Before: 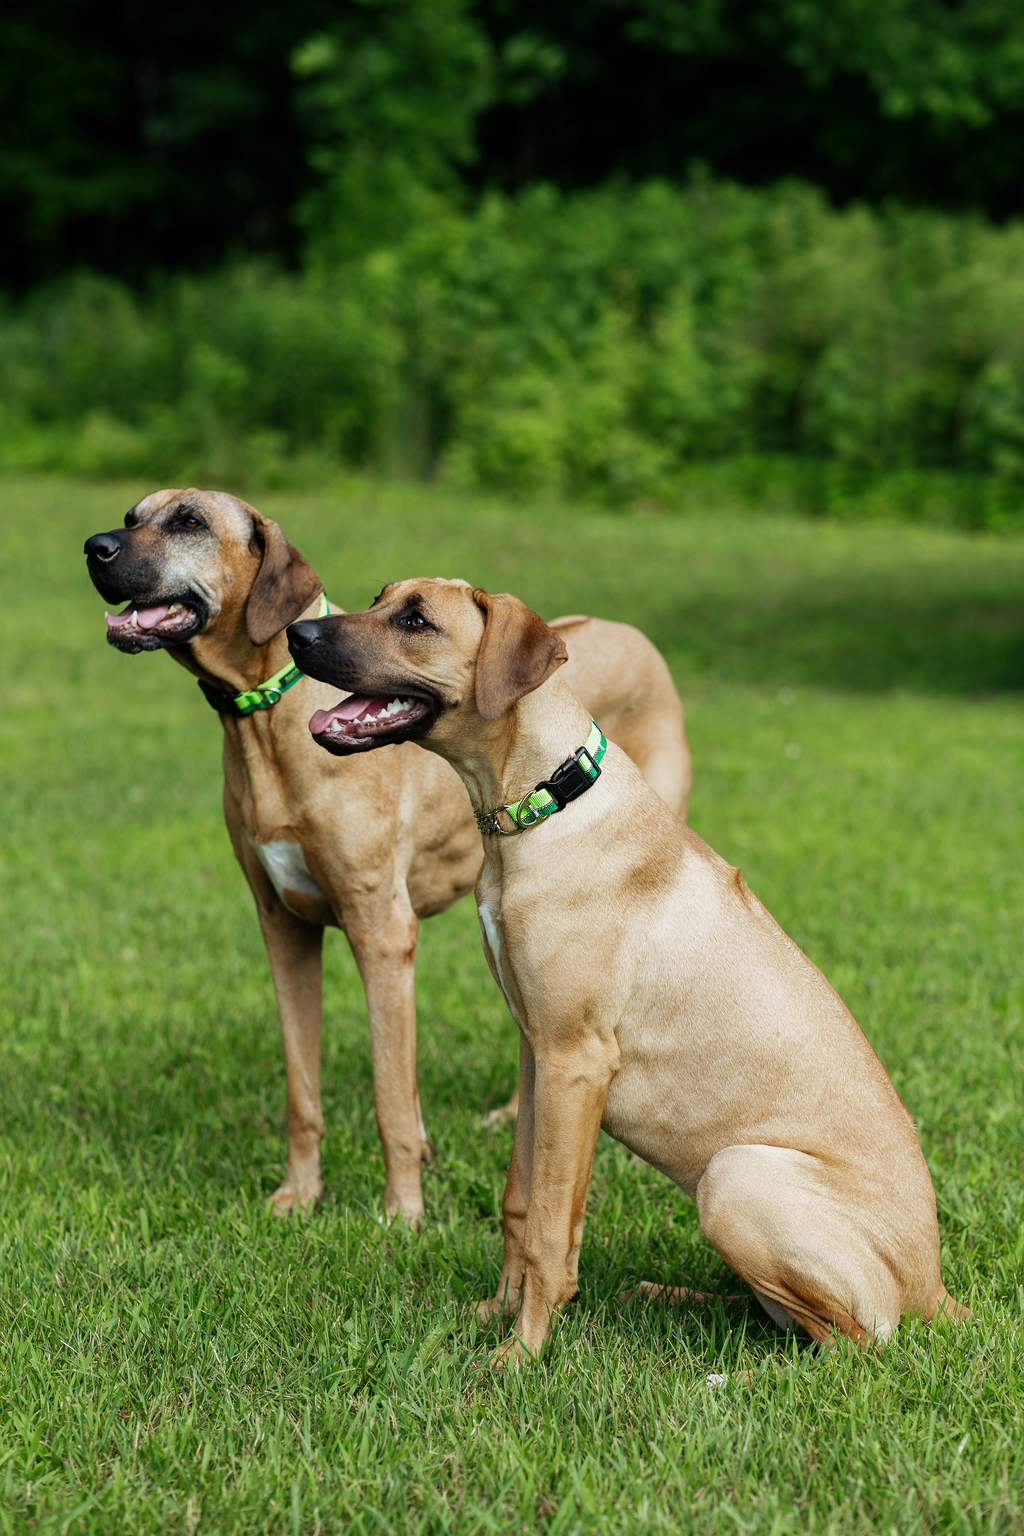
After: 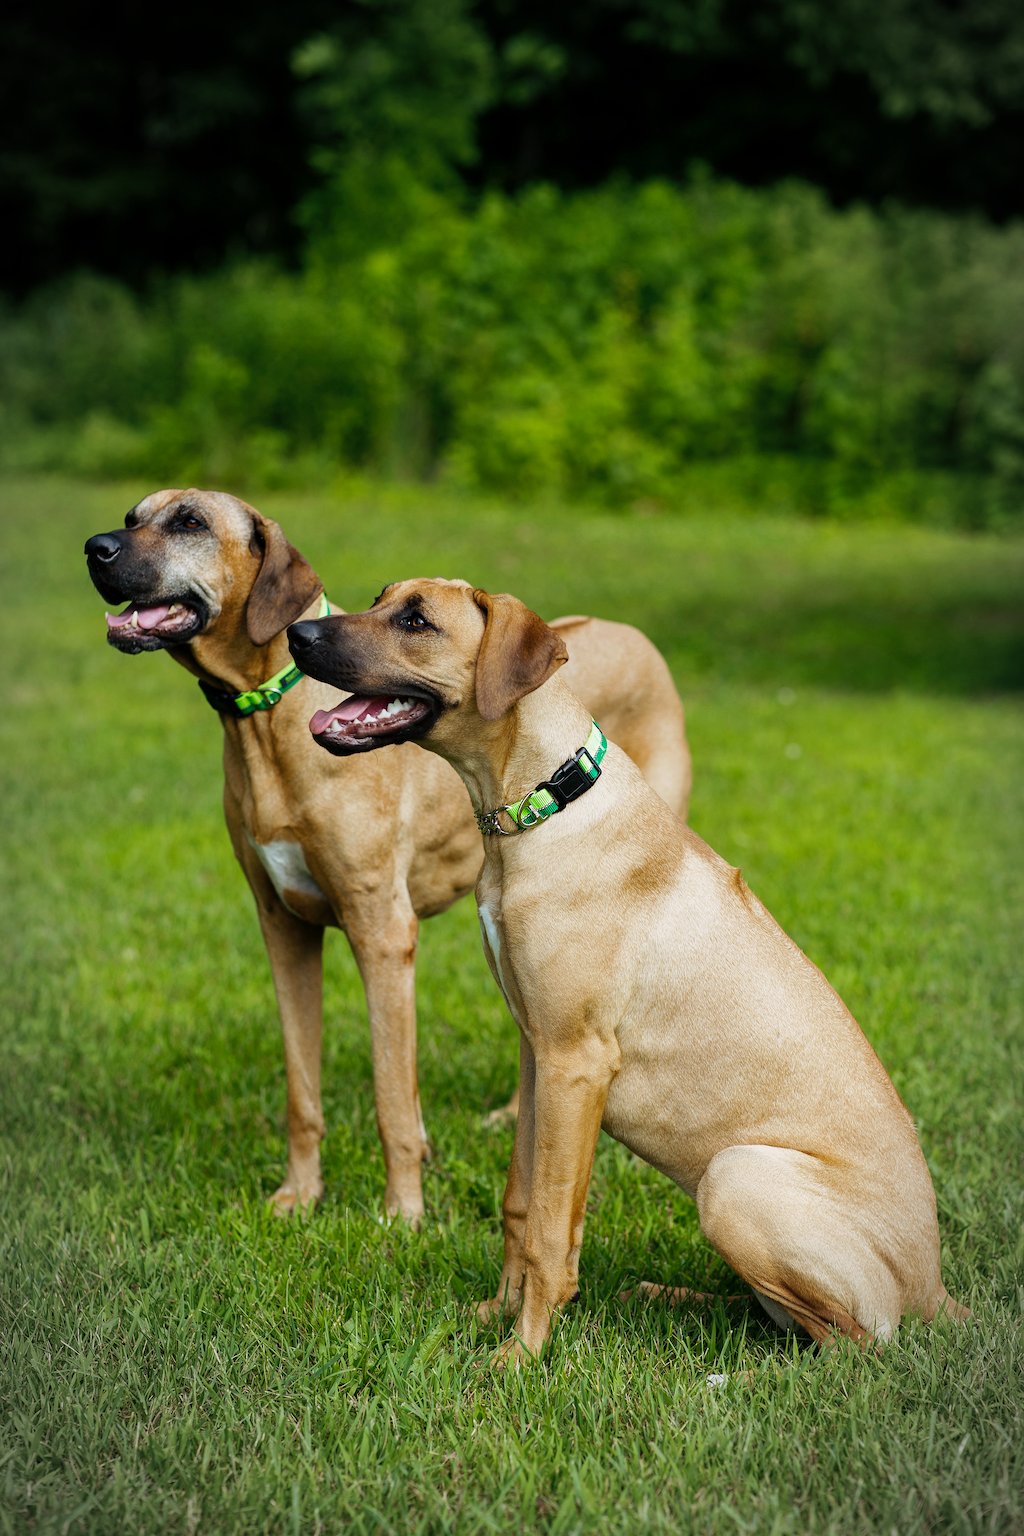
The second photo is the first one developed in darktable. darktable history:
color balance rgb: perceptual saturation grading › global saturation 25%, global vibrance 20%
vignetting: automatic ratio true
color correction: saturation 0.85
